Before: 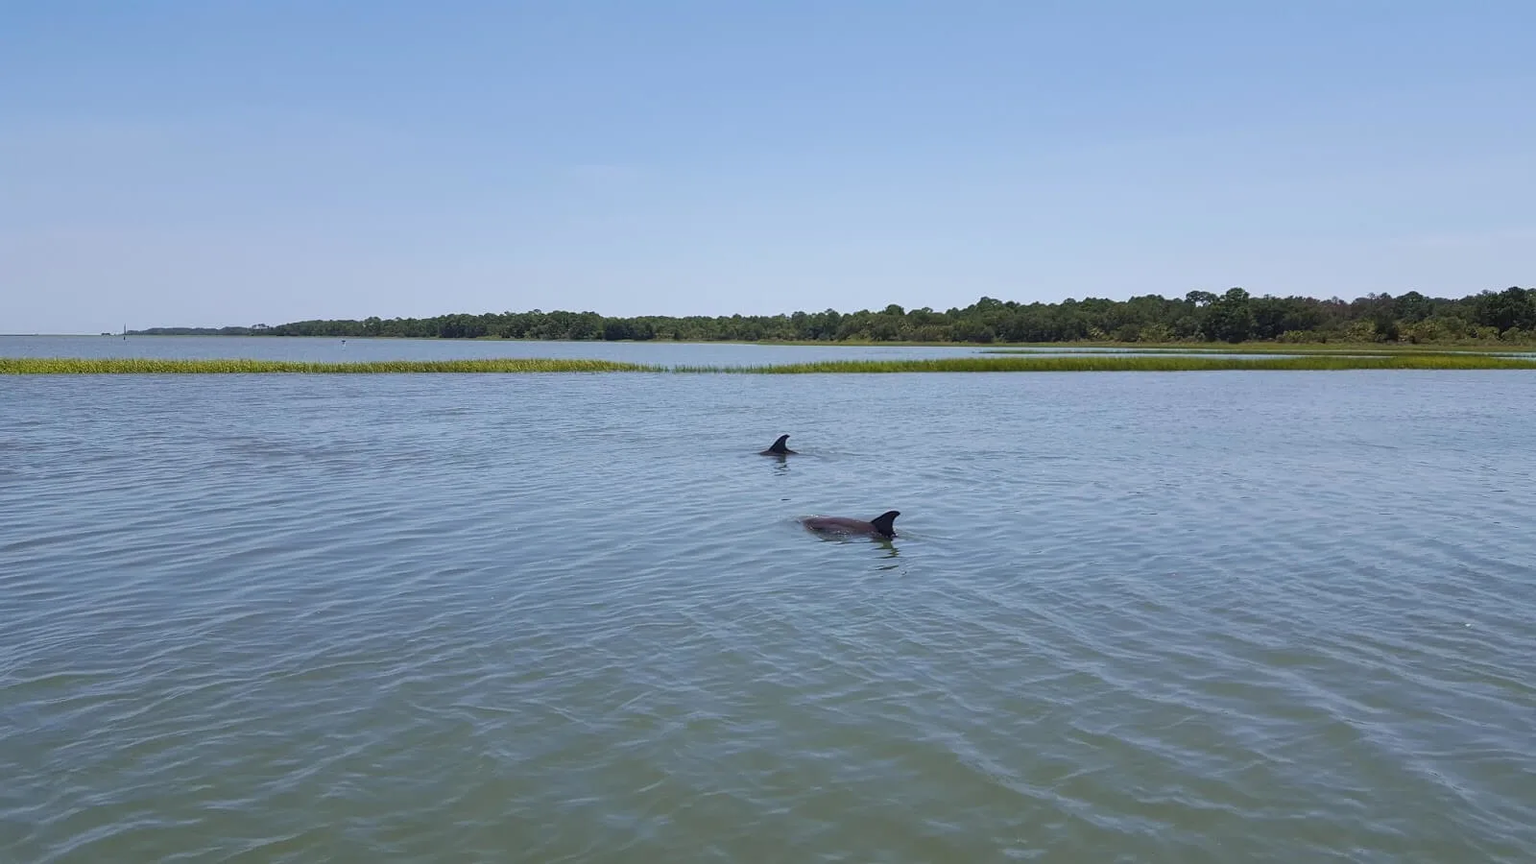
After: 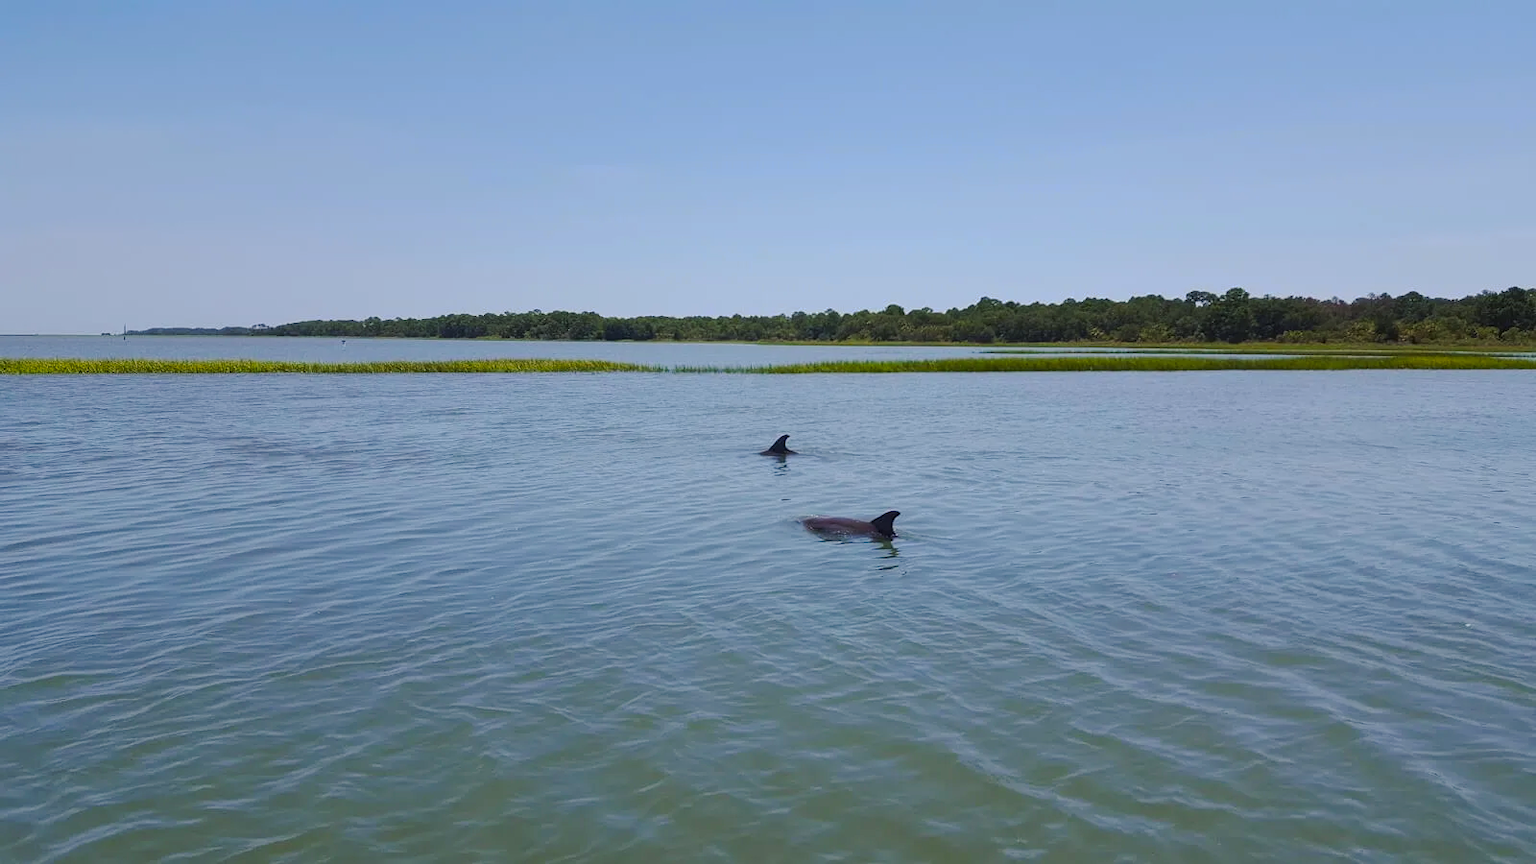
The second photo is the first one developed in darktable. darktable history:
color balance rgb: perceptual saturation grading › global saturation 25.361%, global vibrance 9.898%
tone curve: curves: ch0 [(0, 0) (0.003, 0.01) (0.011, 0.014) (0.025, 0.029) (0.044, 0.051) (0.069, 0.072) (0.1, 0.097) (0.136, 0.123) (0.177, 0.16) (0.224, 0.2) (0.277, 0.248) (0.335, 0.305) (0.399, 0.37) (0.468, 0.454) (0.543, 0.534) (0.623, 0.609) (0.709, 0.681) (0.801, 0.752) (0.898, 0.841) (1, 1)], preserve colors none
